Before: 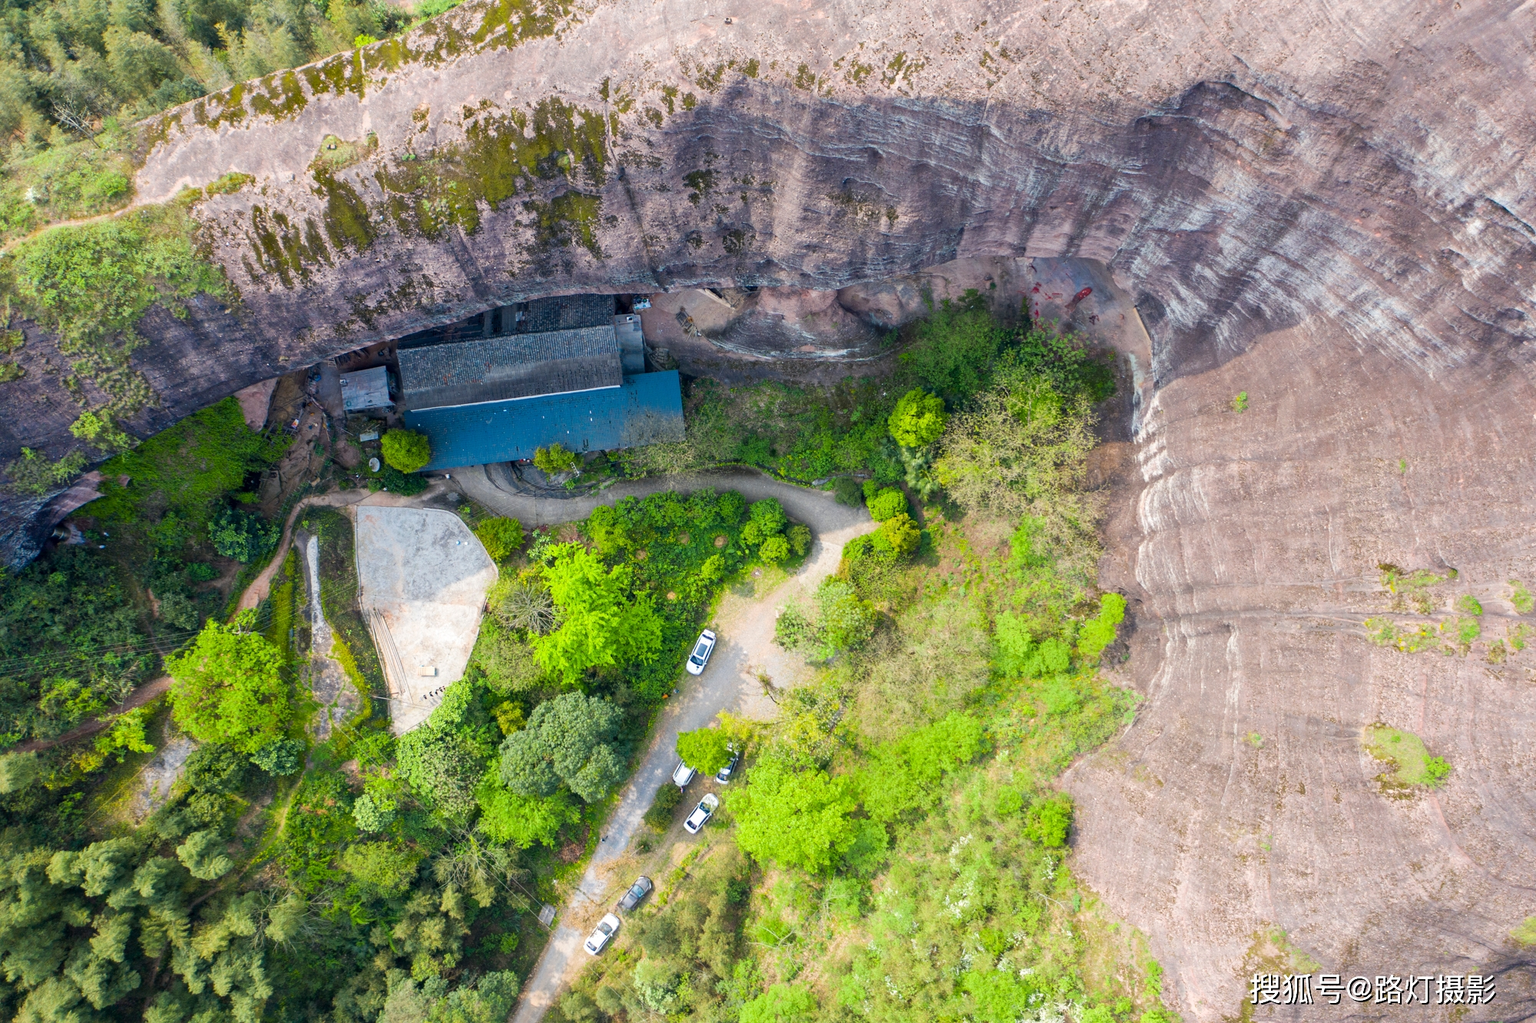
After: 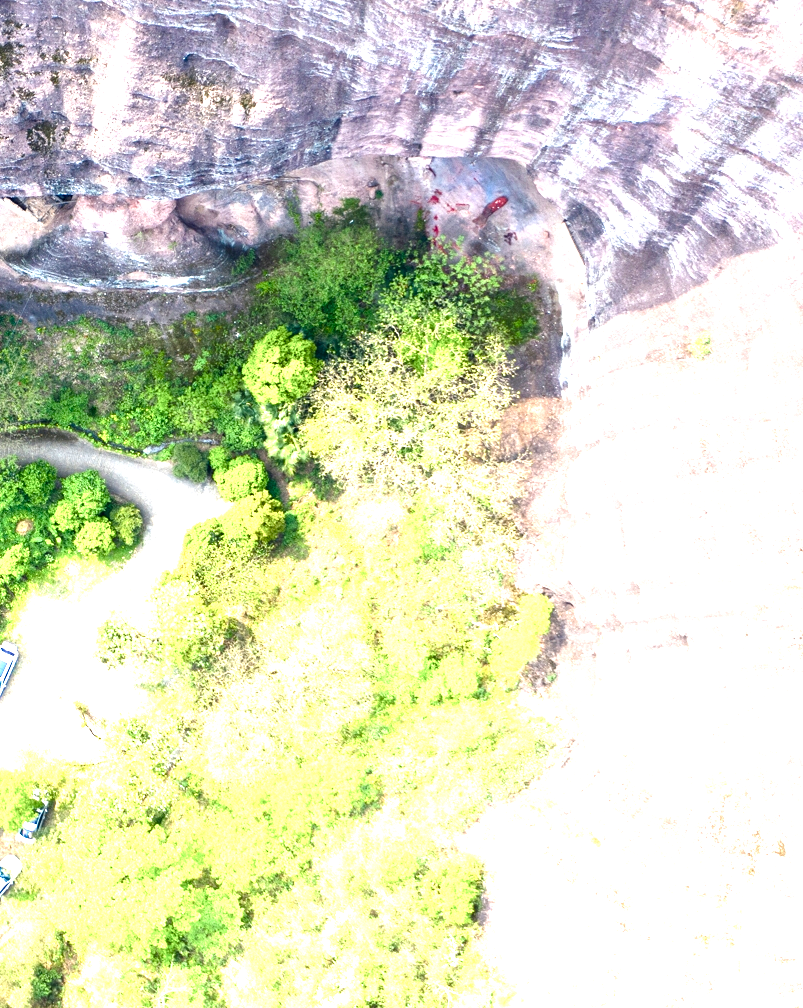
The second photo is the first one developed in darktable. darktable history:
color balance rgb: shadows lift › luminance -20%, power › hue 72.24°, highlights gain › luminance 15%, global offset › hue 171.6°, perceptual saturation grading › highlights -30%, perceptual saturation grading › shadows 20%, global vibrance 30%, contrast 10%
crop: left 45.721%, top 13.393%, right 14.118%, bottom 10.01%
exposure: black level correction 0, exposure 1.379 EV, compensate exposure bias true, compensate highlight preservation false
